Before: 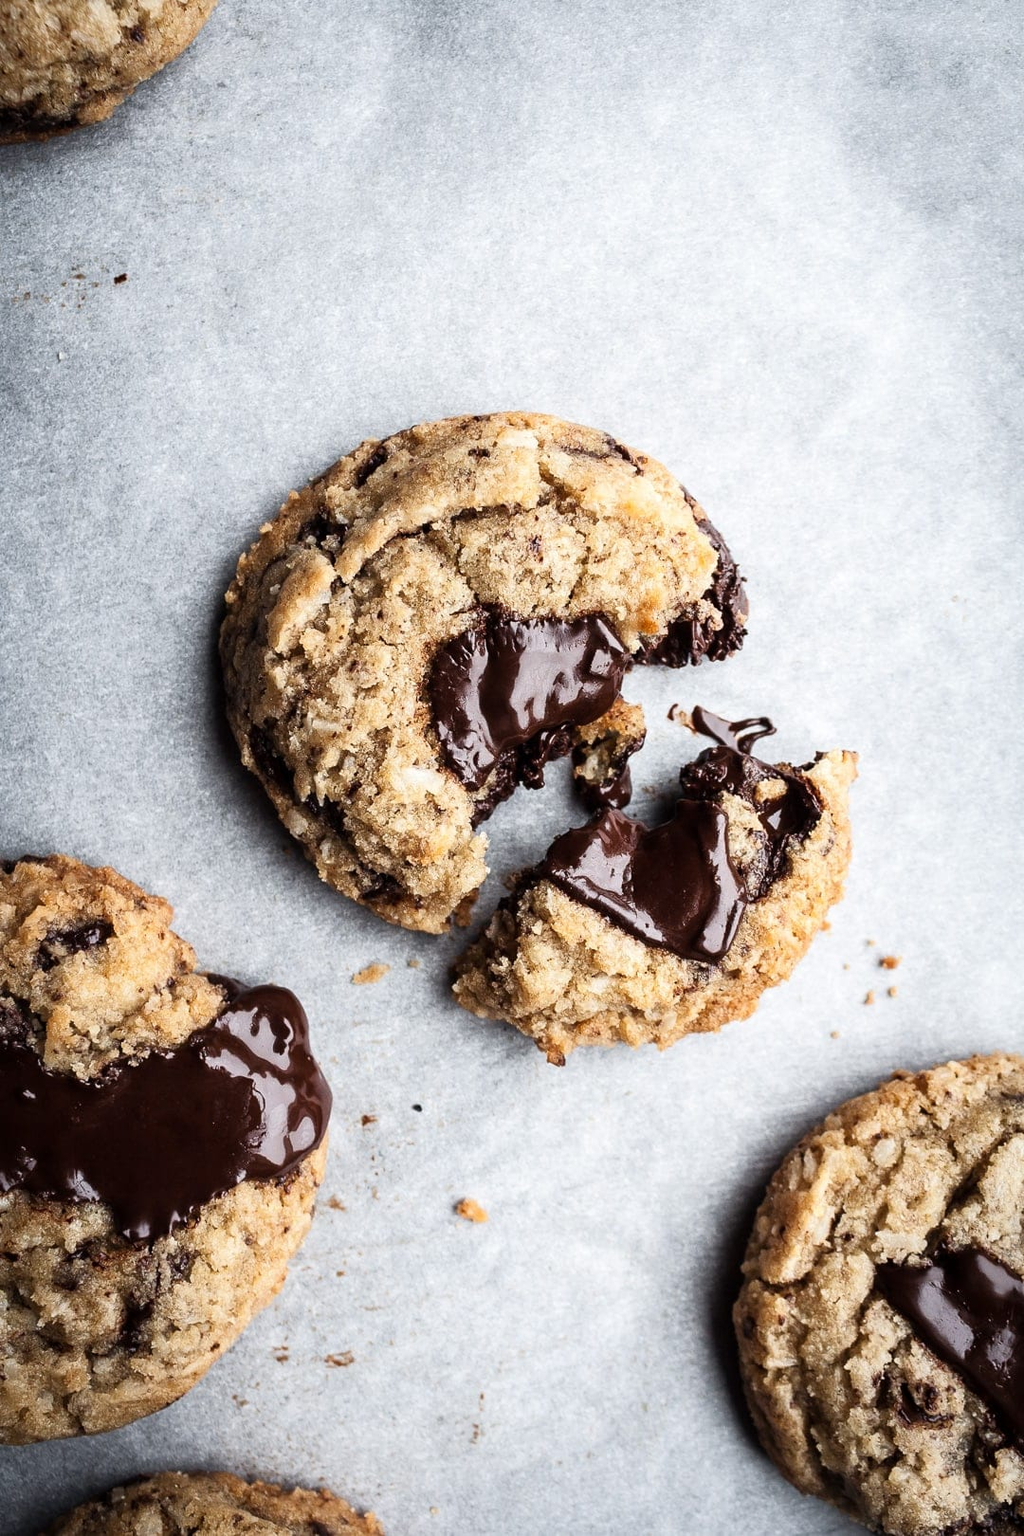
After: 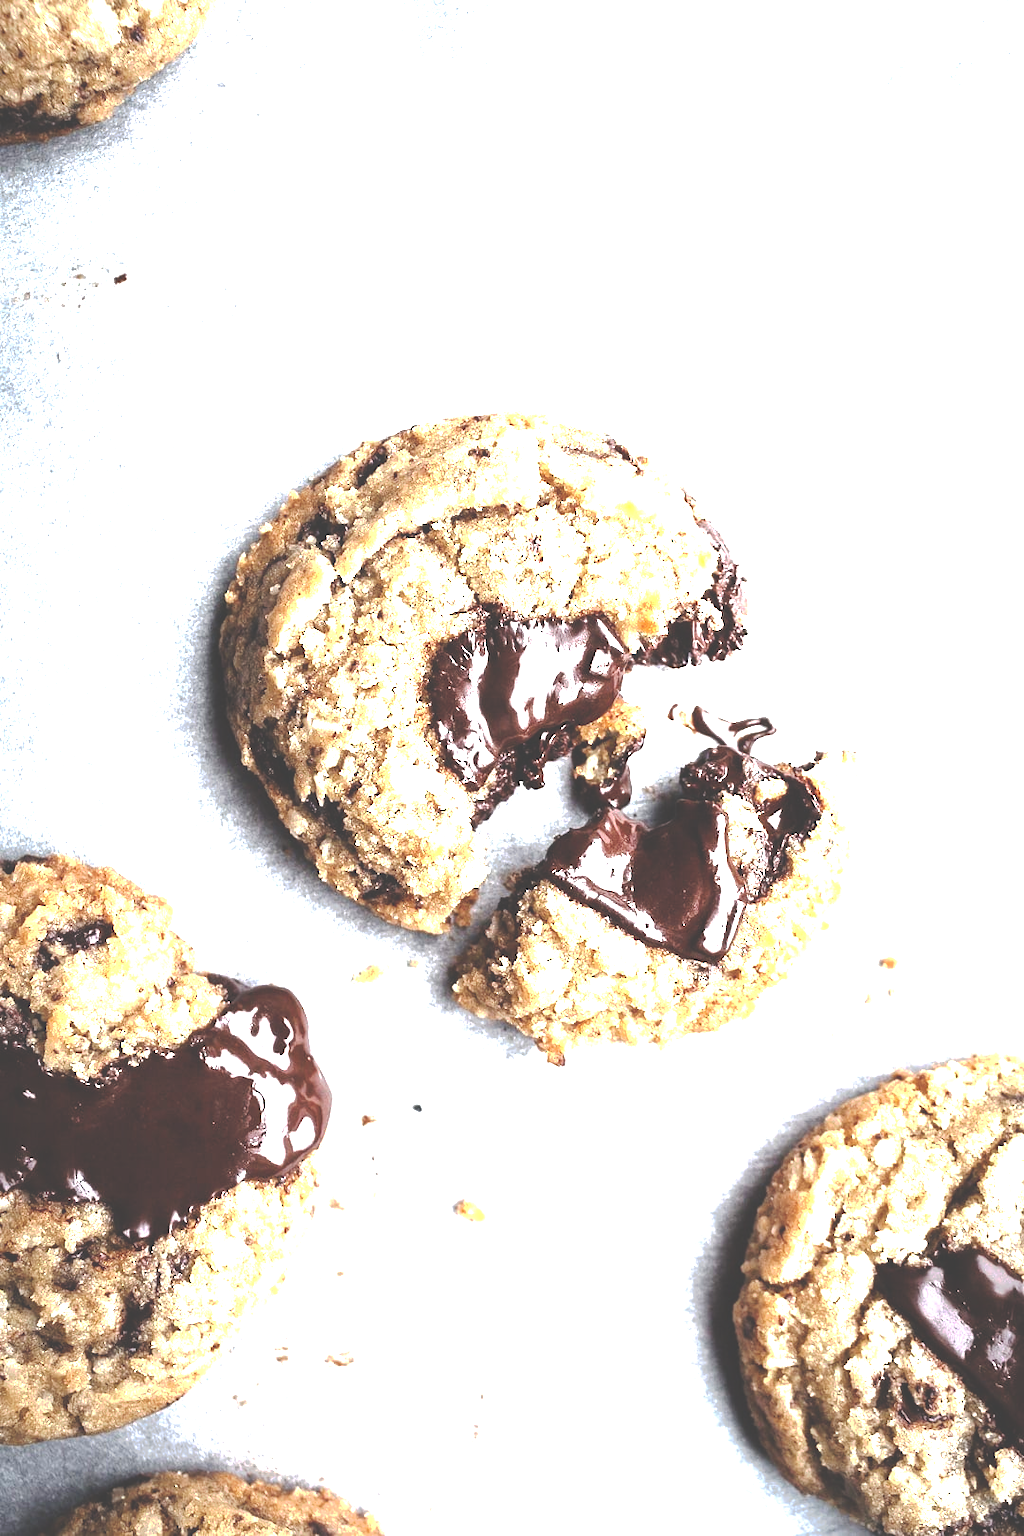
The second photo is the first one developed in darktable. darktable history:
tone curve: curves: ch0 [(0, 0) (0.003, 0.264) (0.011, 0.264) (0.025, 0.265) (0.044, 0.269) (0.069, 0.273) (0.1, 0.28) (0.136, 0.292) (0.177, 0.309) (0.224, 0.336) (0.277, 0.371) (0.335, 0.412) (0.399, 0.469) (0.468, 0.533) (0.543, 0.595) (0.623, 0.66) (0.709, 0.73) (0.801, 0.8) (0.898, 0.854) (1, 1)], preserve colors none
exposure: black level correction 0, exposure 1.682 EV, compensate exposure bias true, compensate highlight preservation false
